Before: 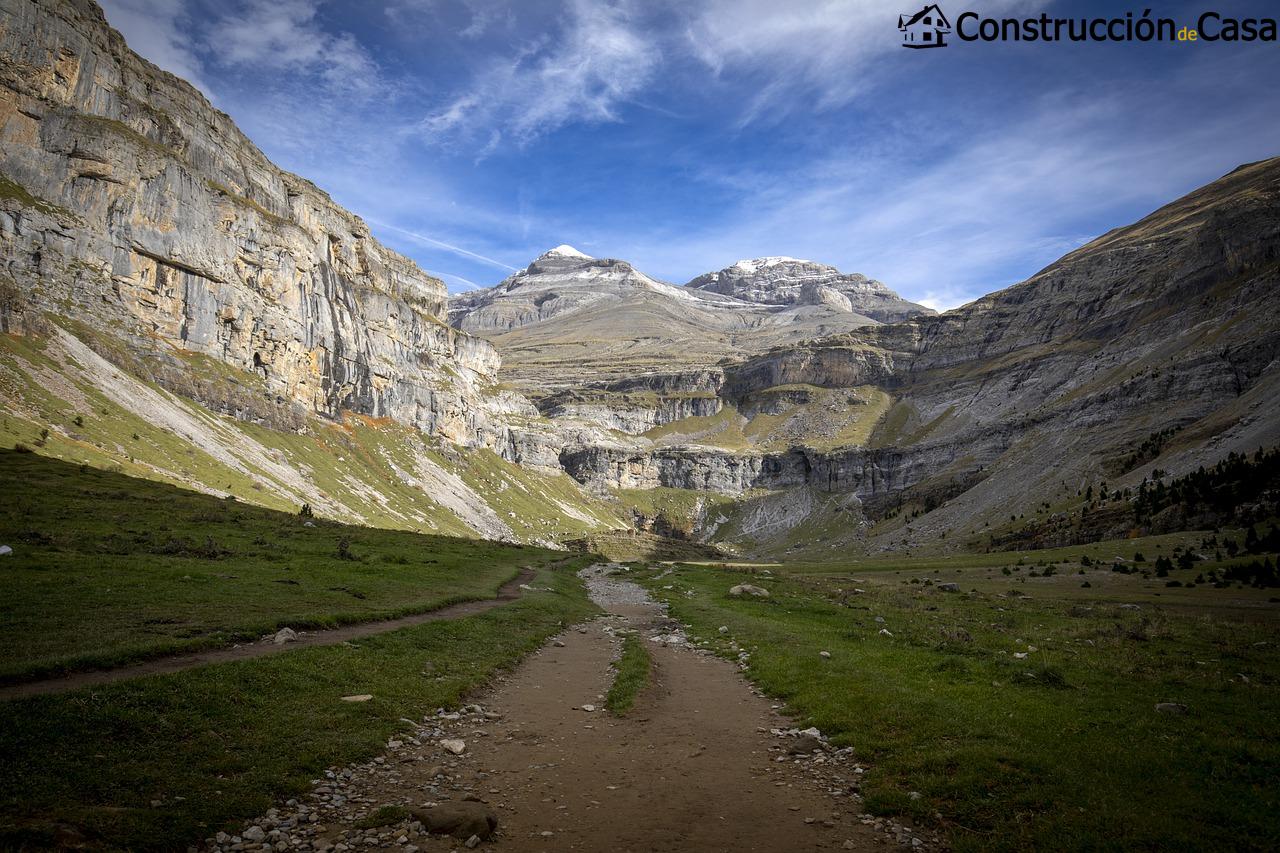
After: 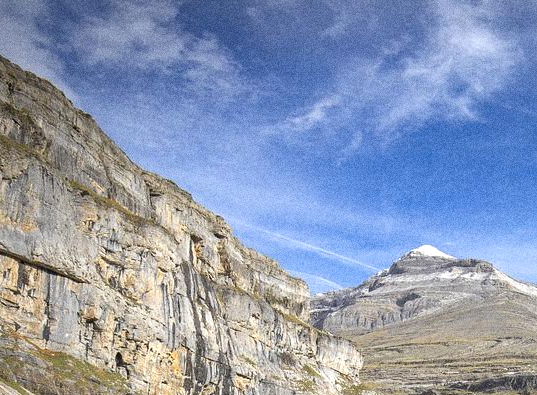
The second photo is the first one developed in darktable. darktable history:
exposure: exposure 0.15 EV, compensate highlight preservation false
grain: coarseness 0.09 ISO, strength 40%
crop and rotate: left 10.817%, top 0.062%, right 47.194%, bottom 53.626%
